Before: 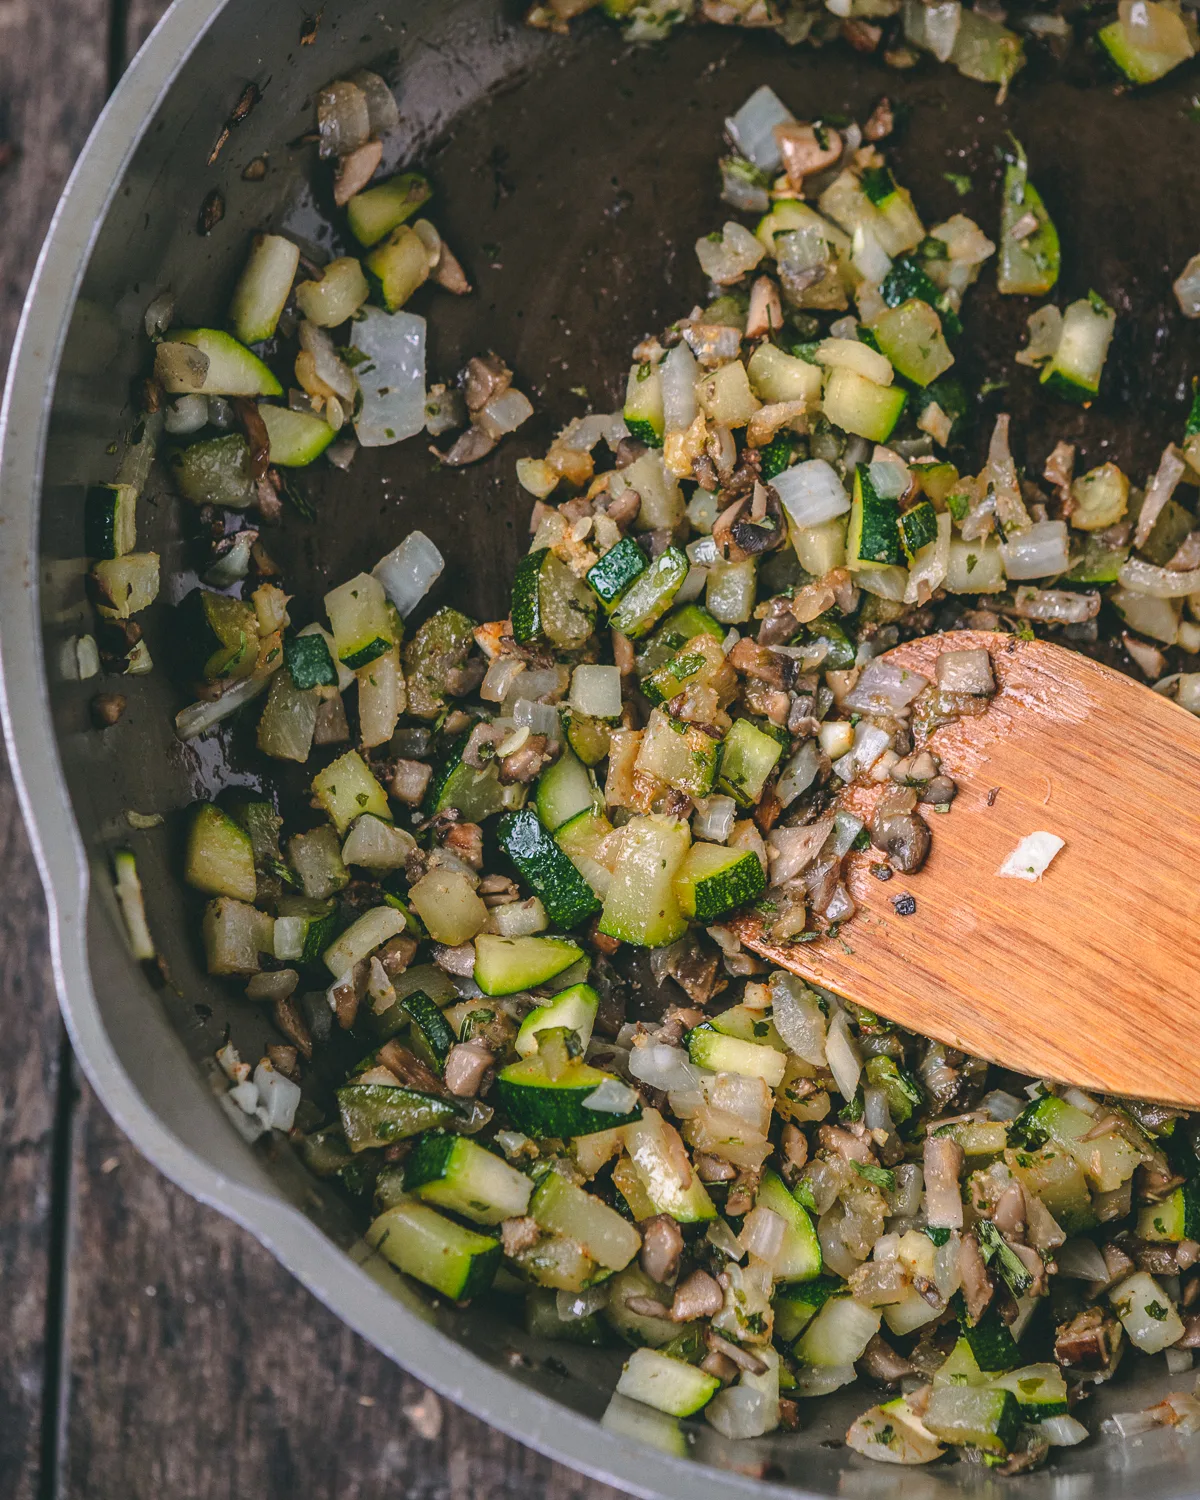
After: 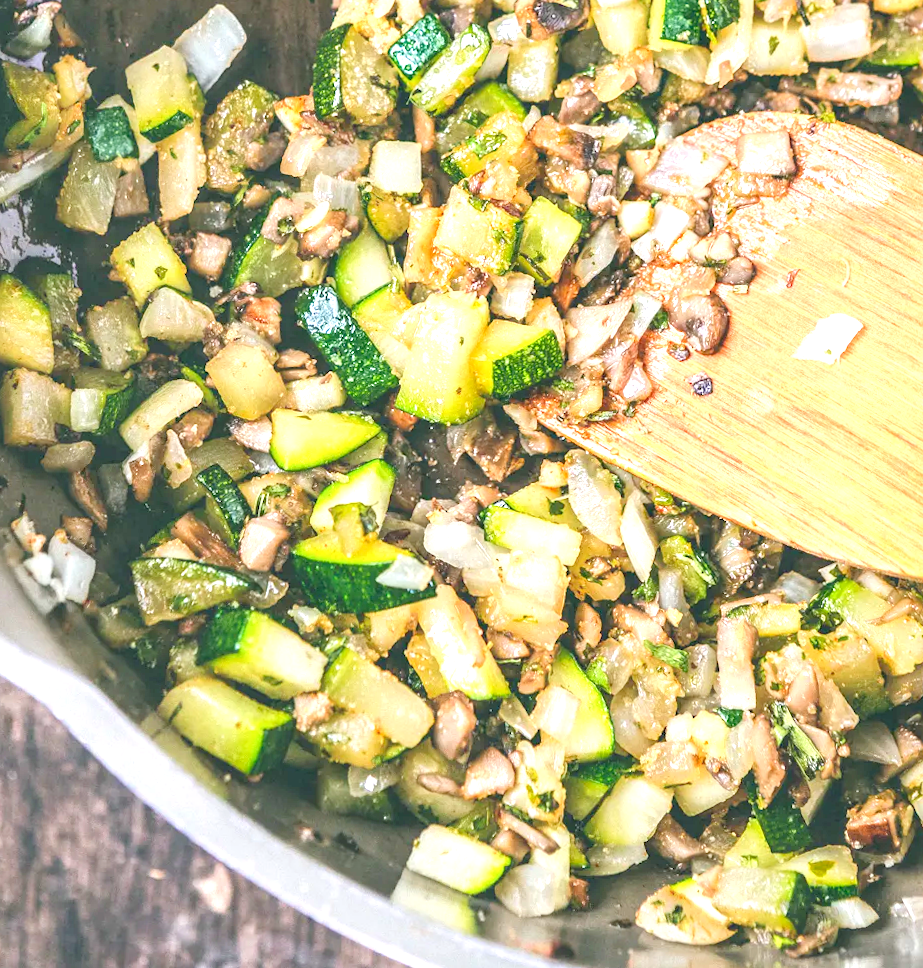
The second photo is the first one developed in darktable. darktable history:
crop and rotate: left 17.299%, top 35.115%, right 7.015%, bottom 1.024%
local contrast: highlights 25%, shadows 75%, midtone range 0.75
levels: levels [0.093, 0.434, 0.988]
rotate and perspective: rotation 0.8°, automatic cropping off
exposure: black level correction 0, exposure 1.379 EV, compensate exposure bias true, compensate highlight preservation false
